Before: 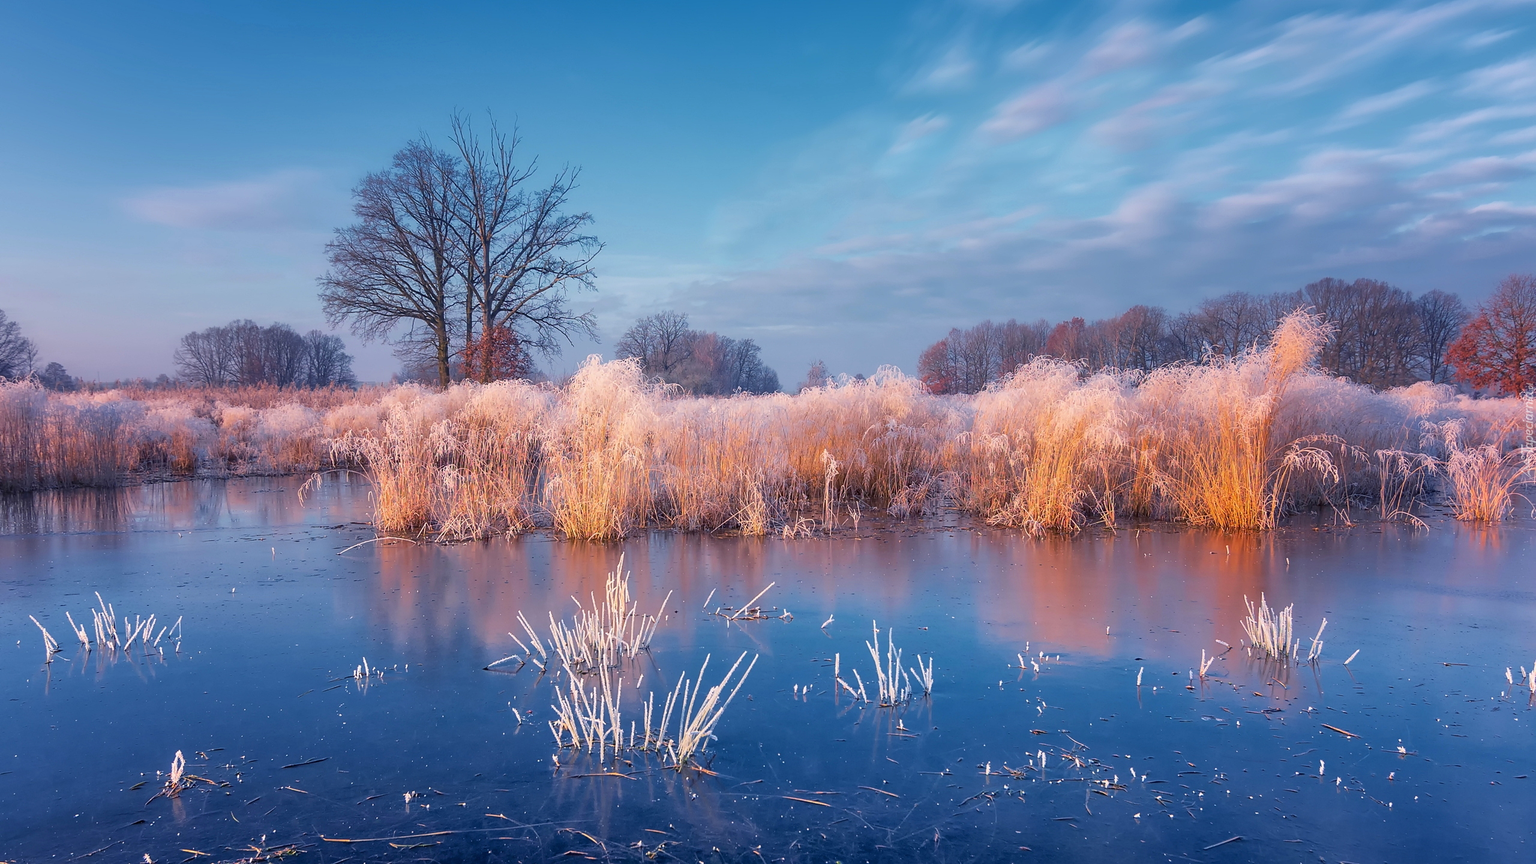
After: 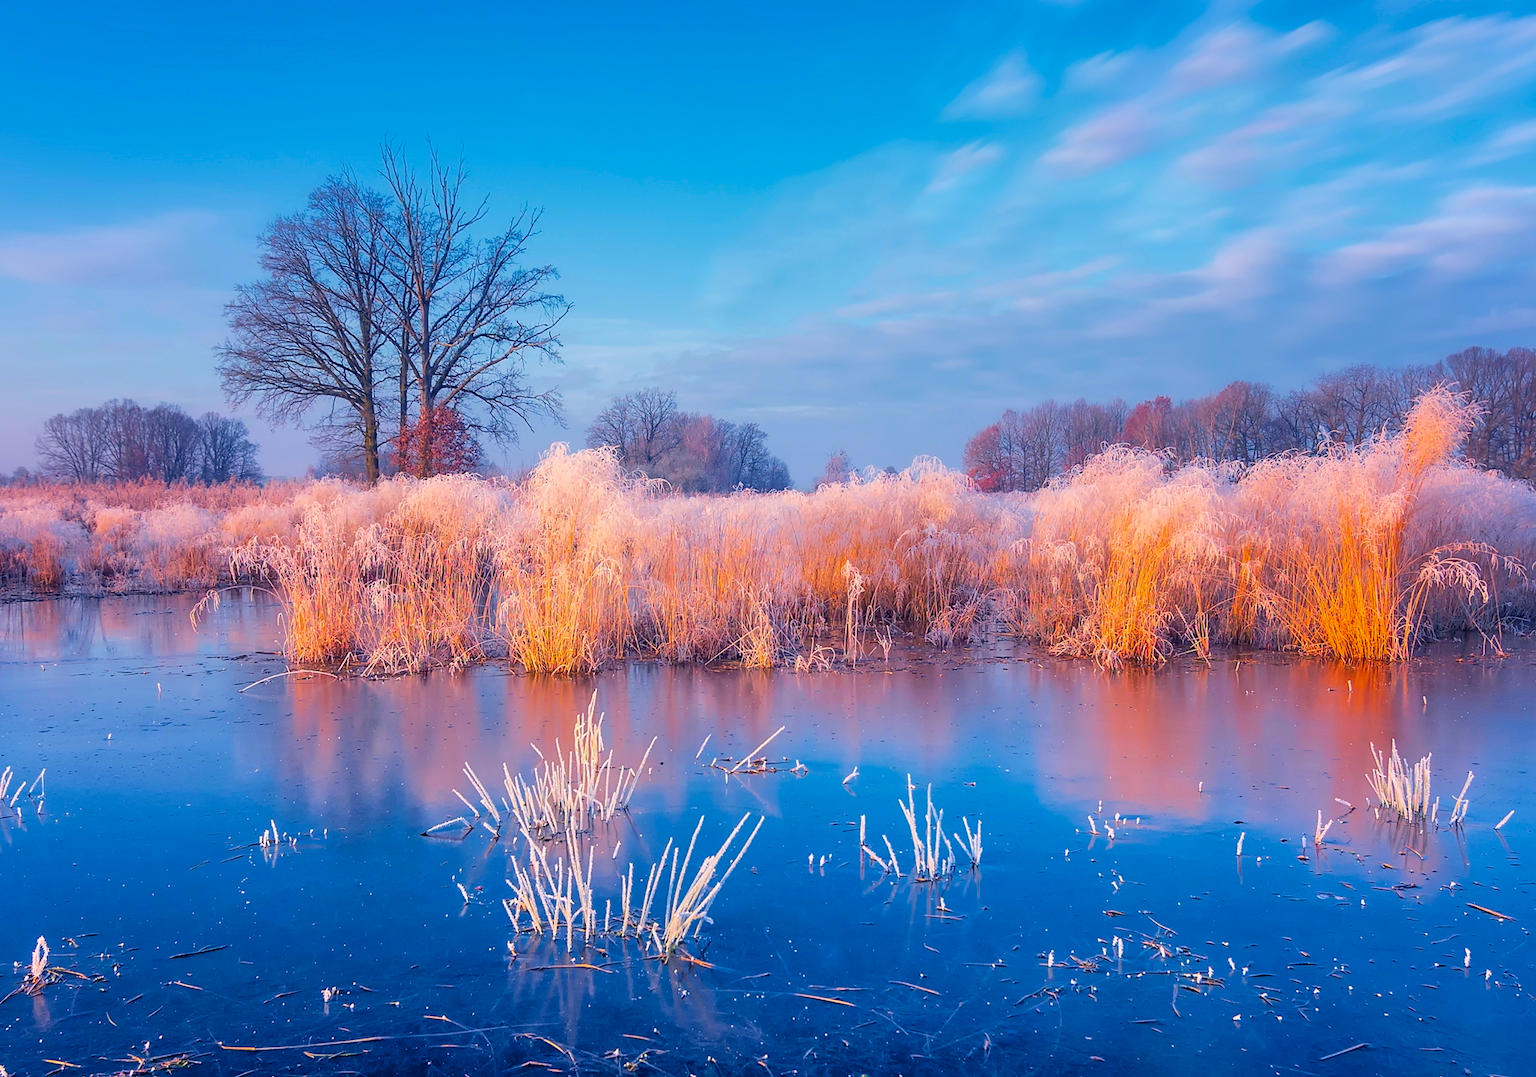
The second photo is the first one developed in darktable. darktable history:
crop and rotate: left 9.528%, right 10.293%
color balance rgb: global offset › chroma 0.127%, global offset › hue 253.24°, perceptual saturation grading › global saturation 36.267%, perceptual brilliance grading › mid-tones 9.283%, perceptual brilliance grading › shadows 14.286%, global vibrance 14.555%
